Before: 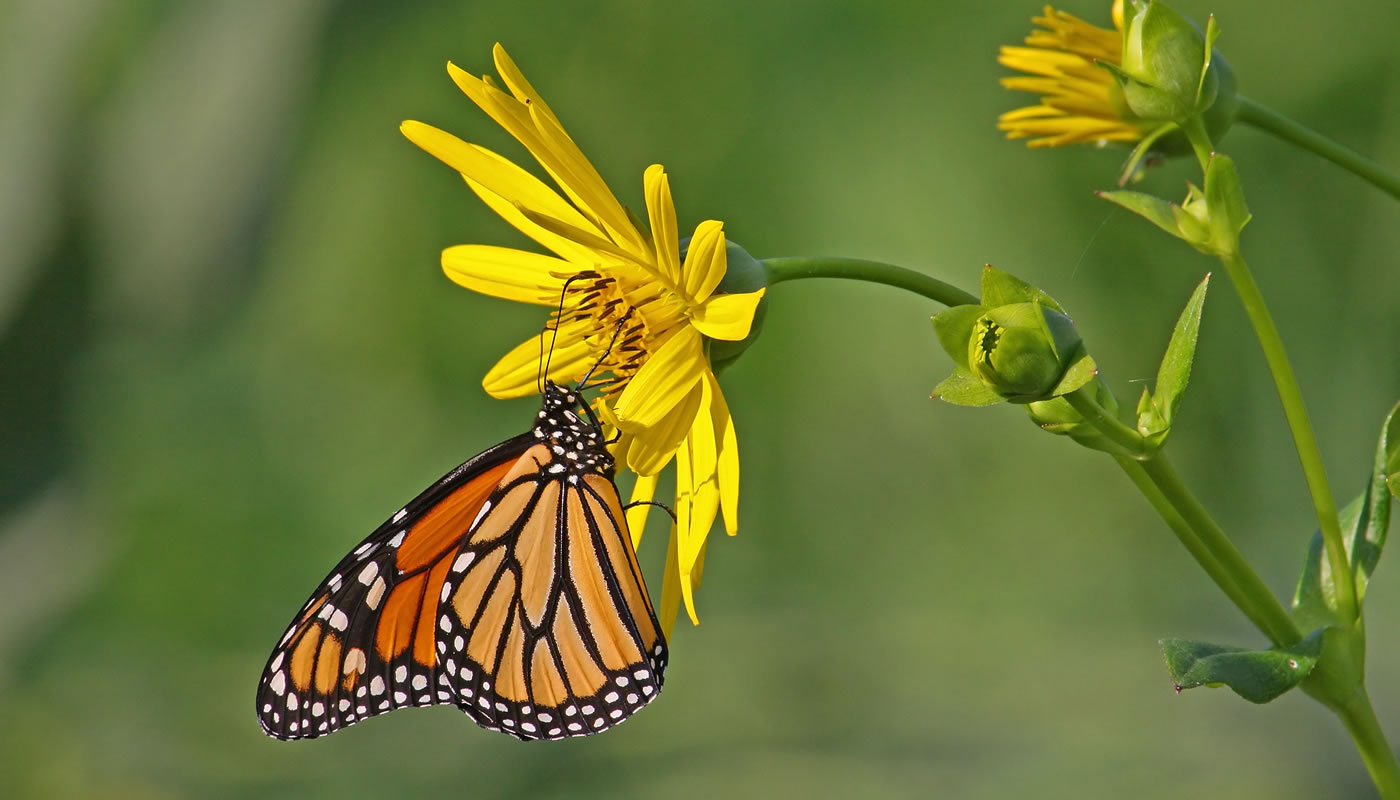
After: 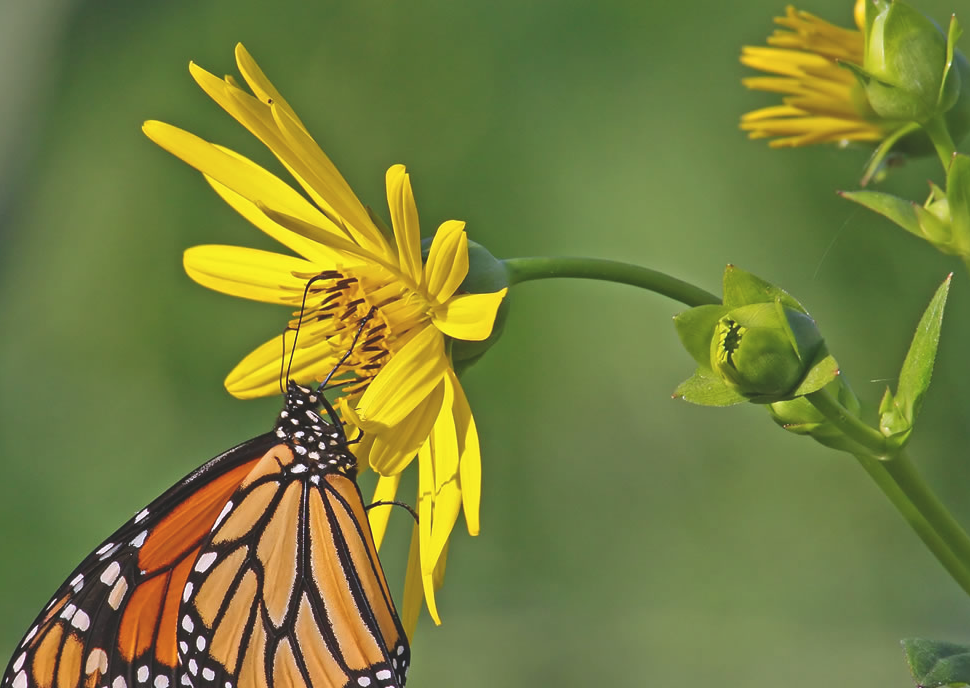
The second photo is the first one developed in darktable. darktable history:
white balance: red 0.984, blue 1.059
crop: left 18.479%, right 12.2%, bottom 13.971%
exposure: black level correction -0.015, compensate highlight preservation false
